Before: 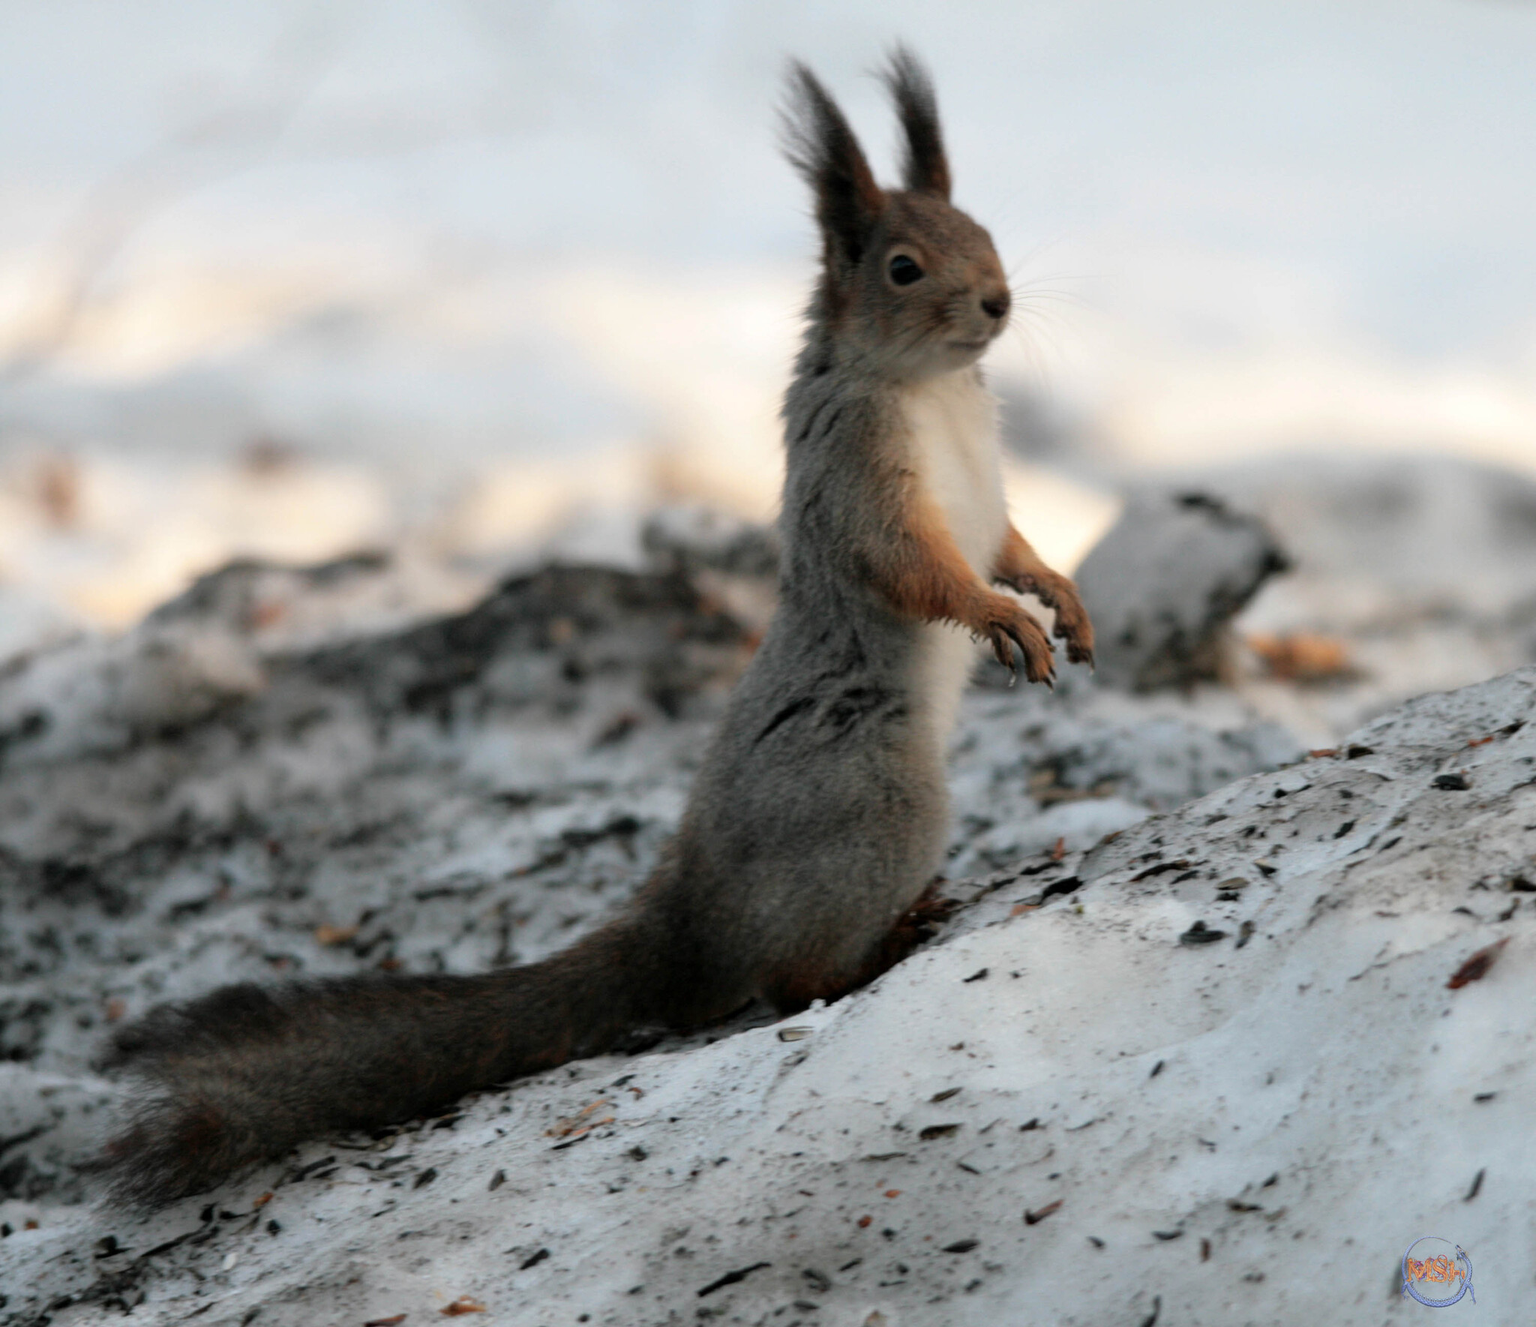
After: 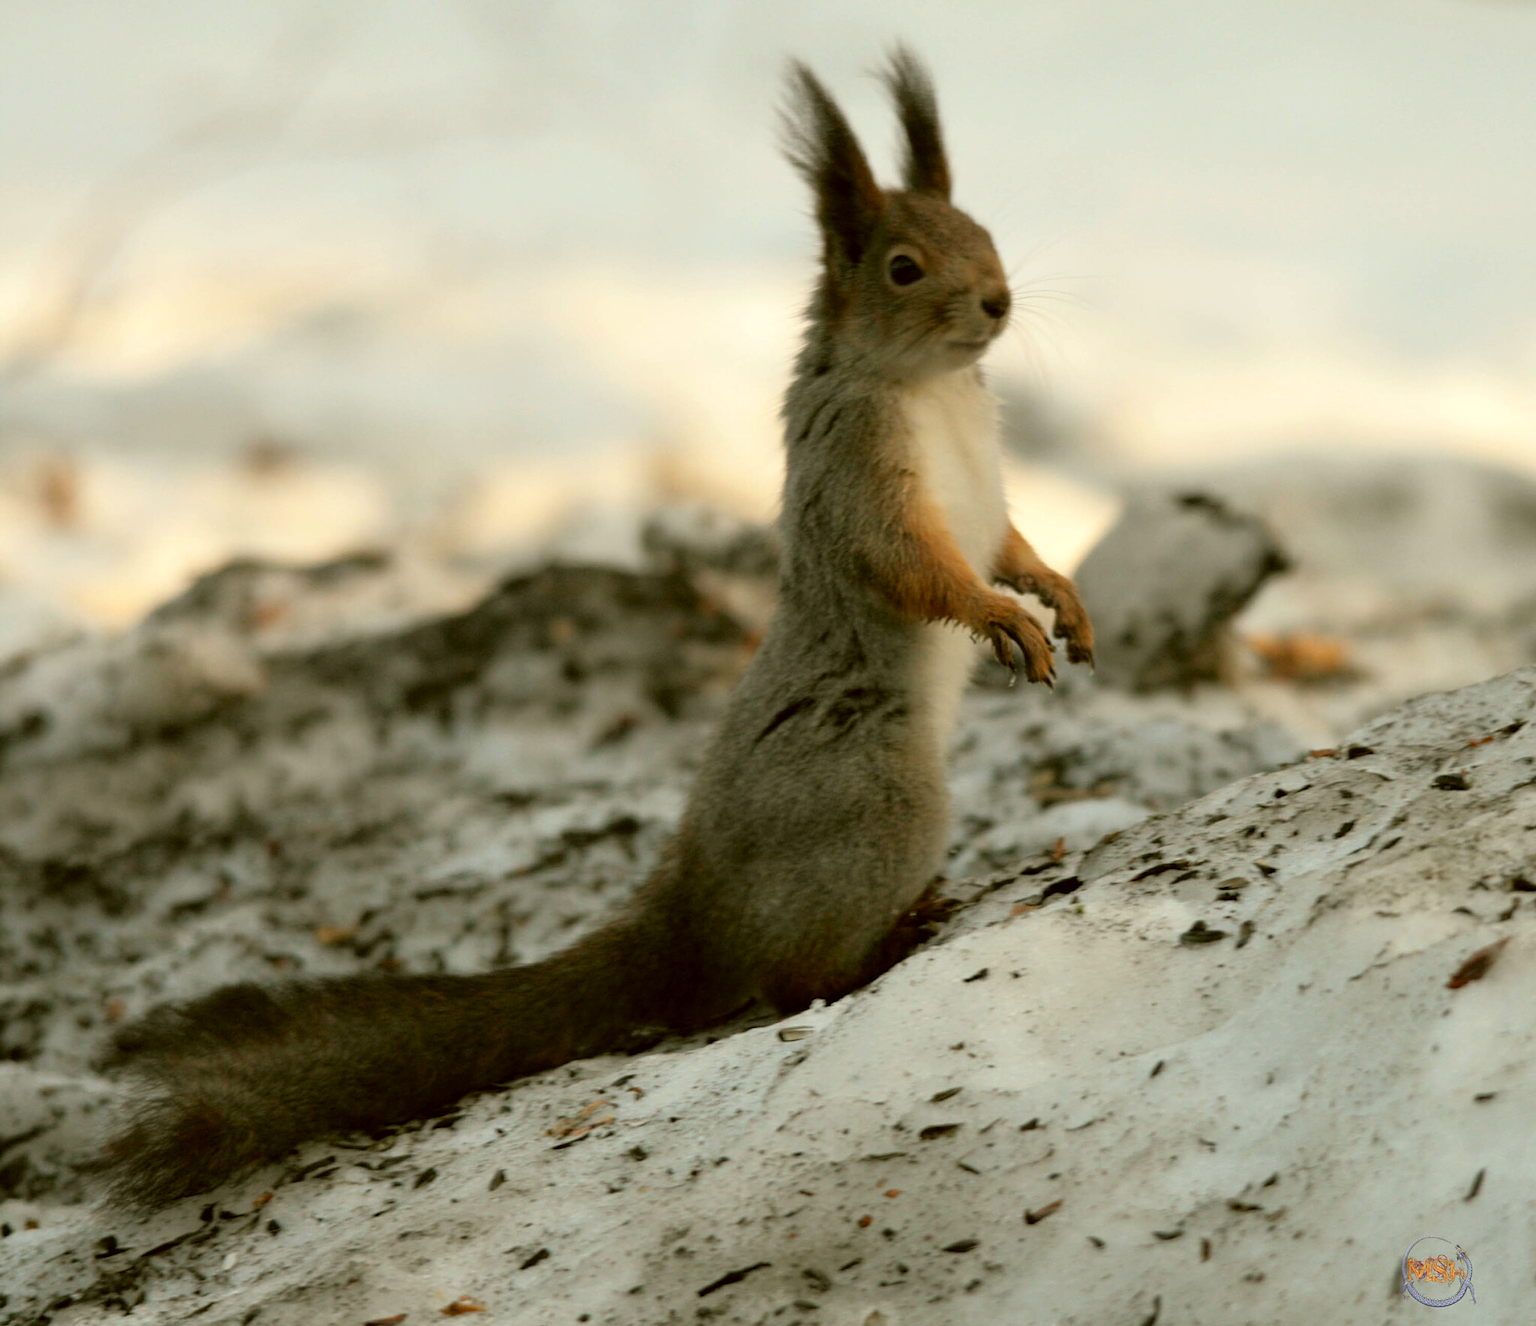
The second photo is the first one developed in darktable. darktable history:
sharpen: amount 0.202
color correction: highlights a* -1.31, highlights b* 10.44, shadows a* 0.238, shadows b* 19.89
